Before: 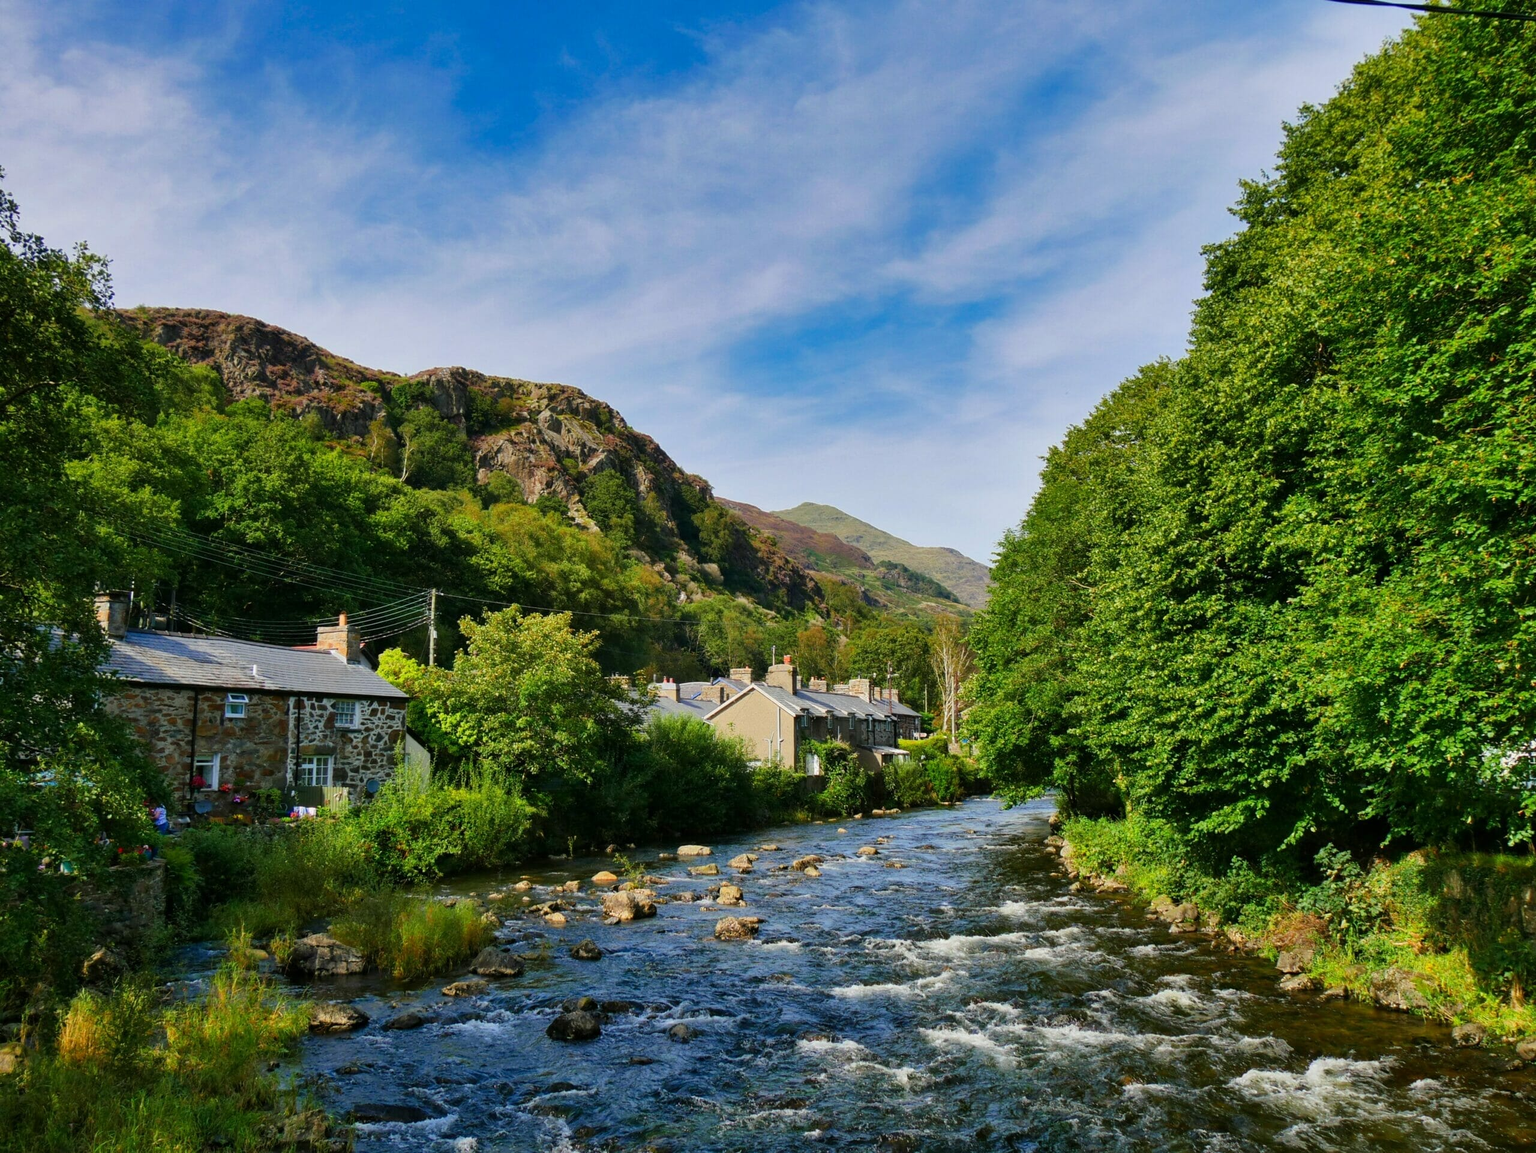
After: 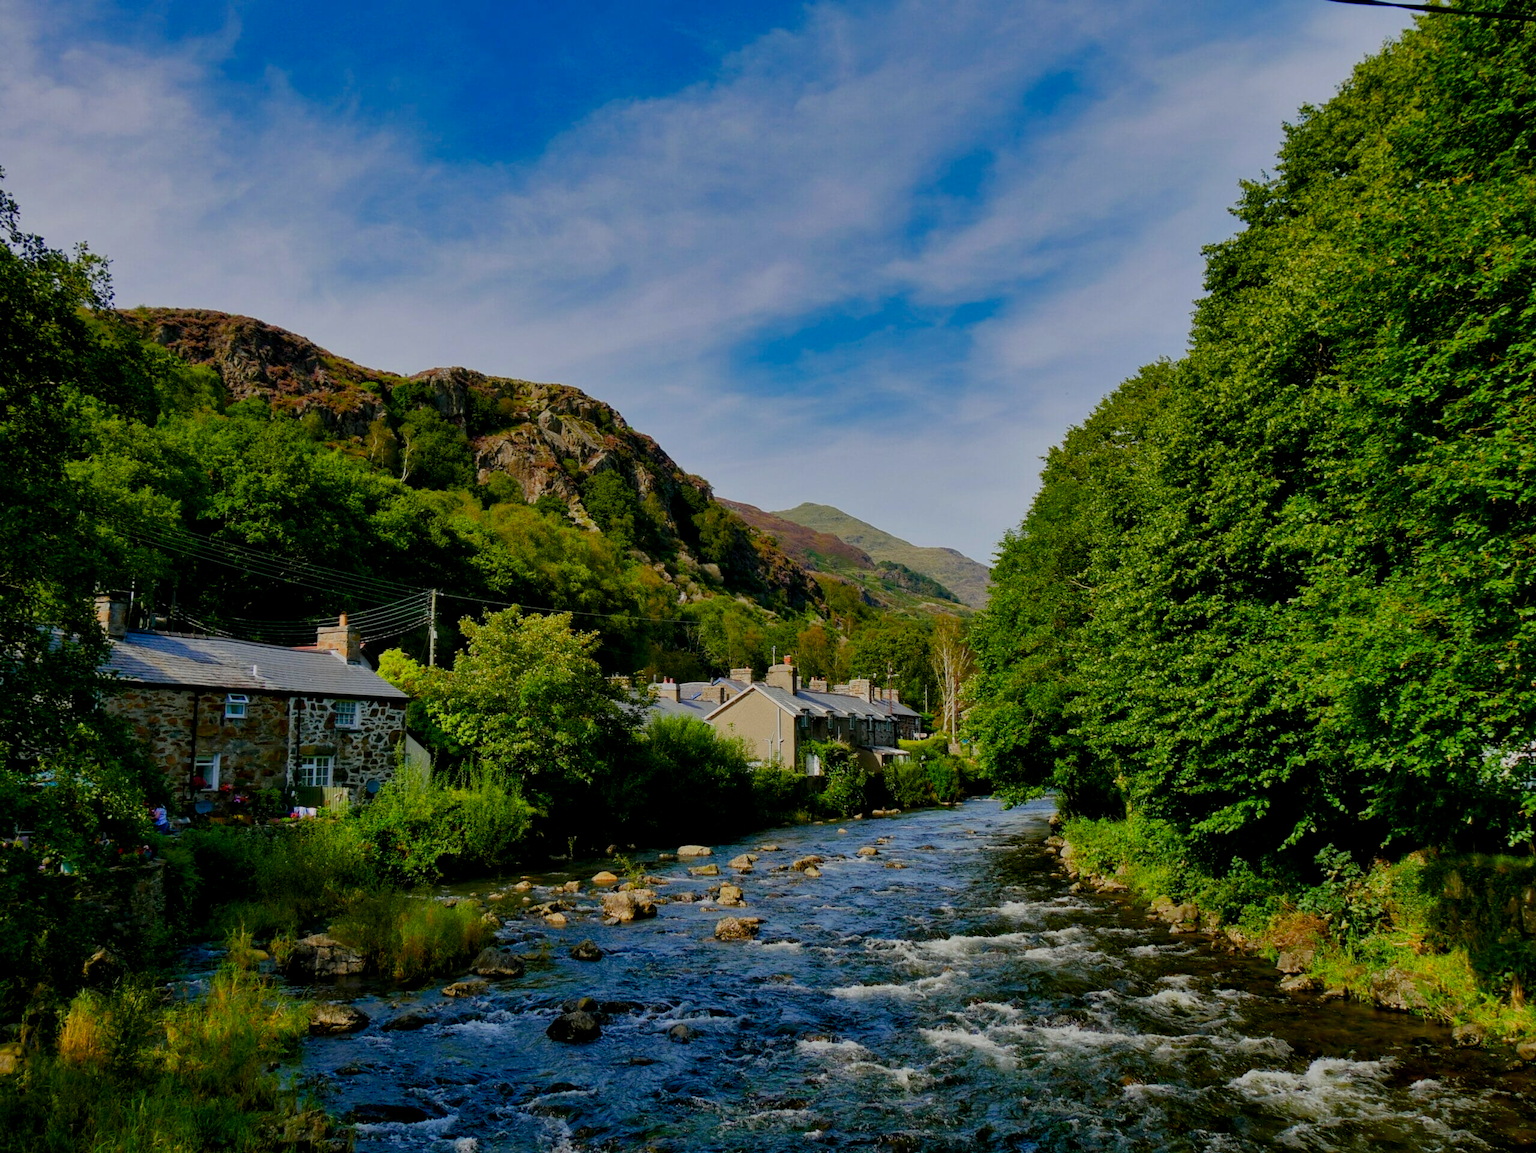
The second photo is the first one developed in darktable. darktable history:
color balance rgb: perceptual saturation grading › global saturation 20%, perceptual saturation grading › highlights -25%, perceptual saturation grading › shadows 25%
exposure: black level correction 0.009, exposure -0.637 EV, compensate highlight preservation false
